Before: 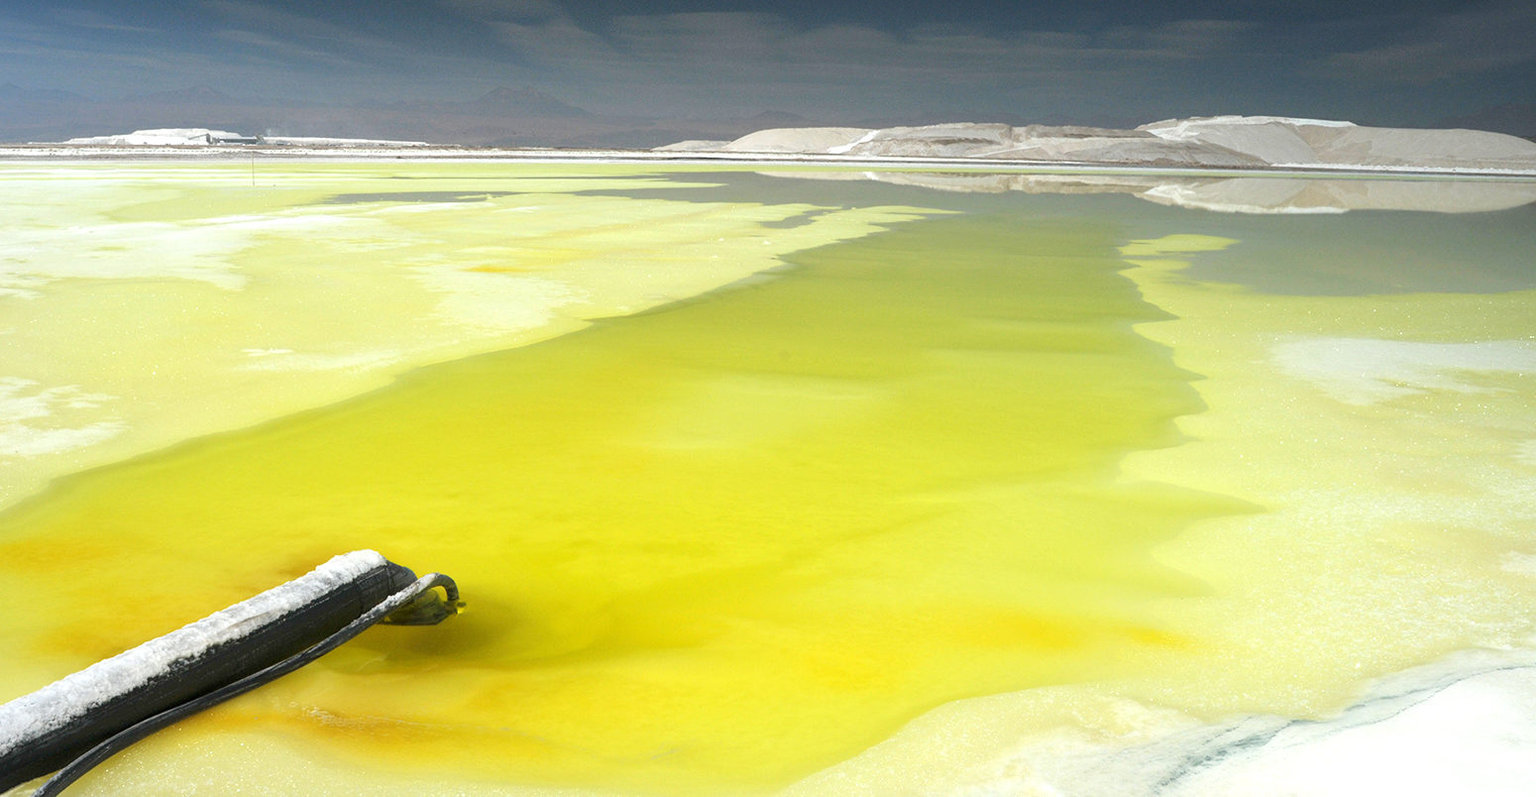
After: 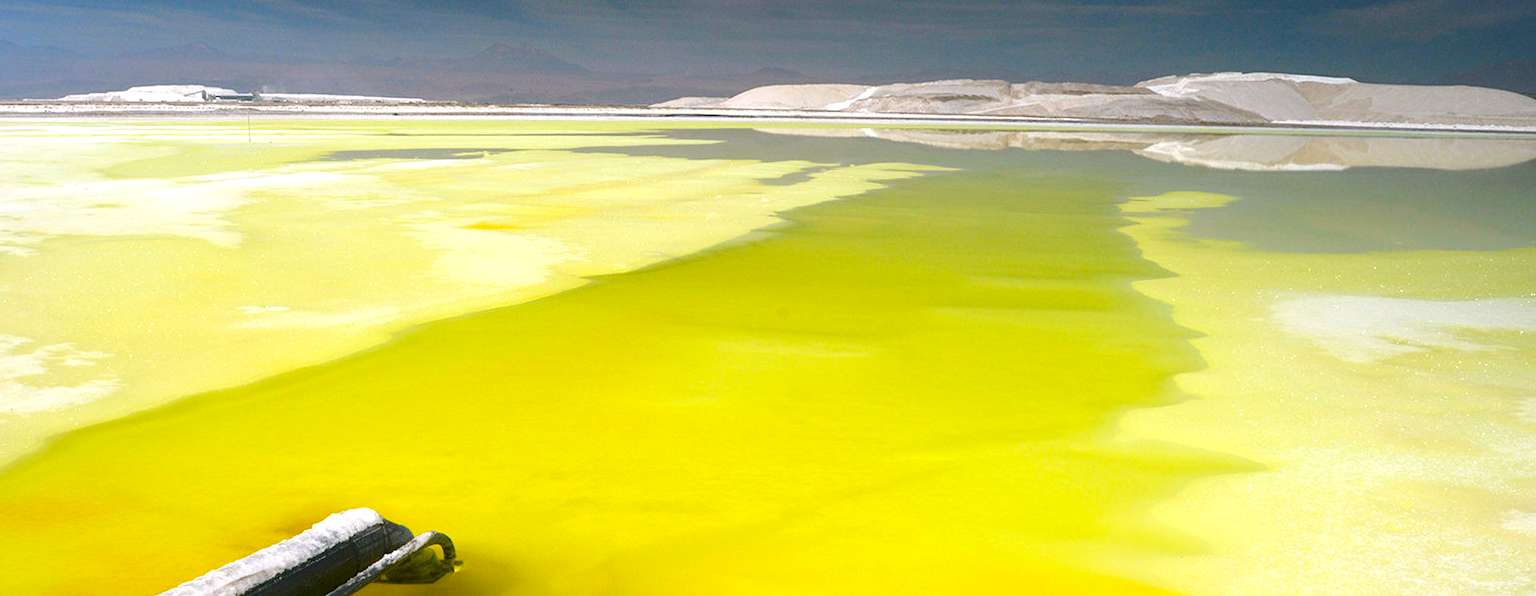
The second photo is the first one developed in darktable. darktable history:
color balance rgb: highlights gain › chroma 1.445%, highlights gain › hue 308.21°, linear chroma grading › global chroma 14.796%, perceptual saturation grading › global saturation 34.634%, perceptual saturation grading › highlights -29.81%, perceptual saturation grading › shadows 35.942%, contrast 4.263%
crop: left 0.381%, top 5.517%, bottom 19.797%
